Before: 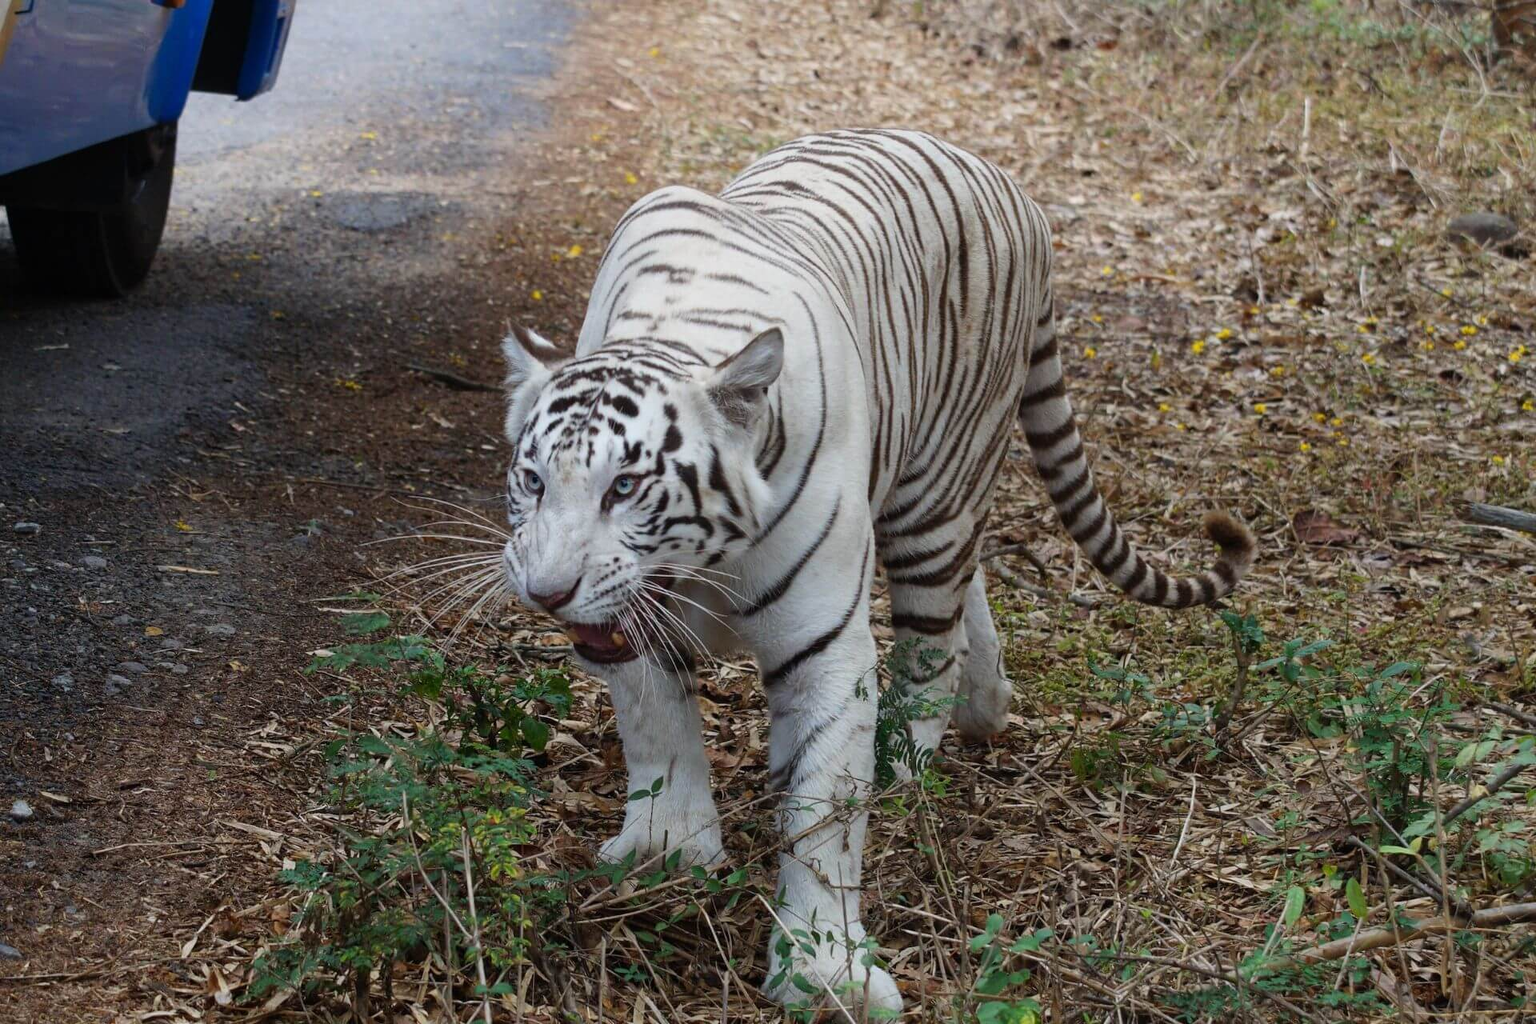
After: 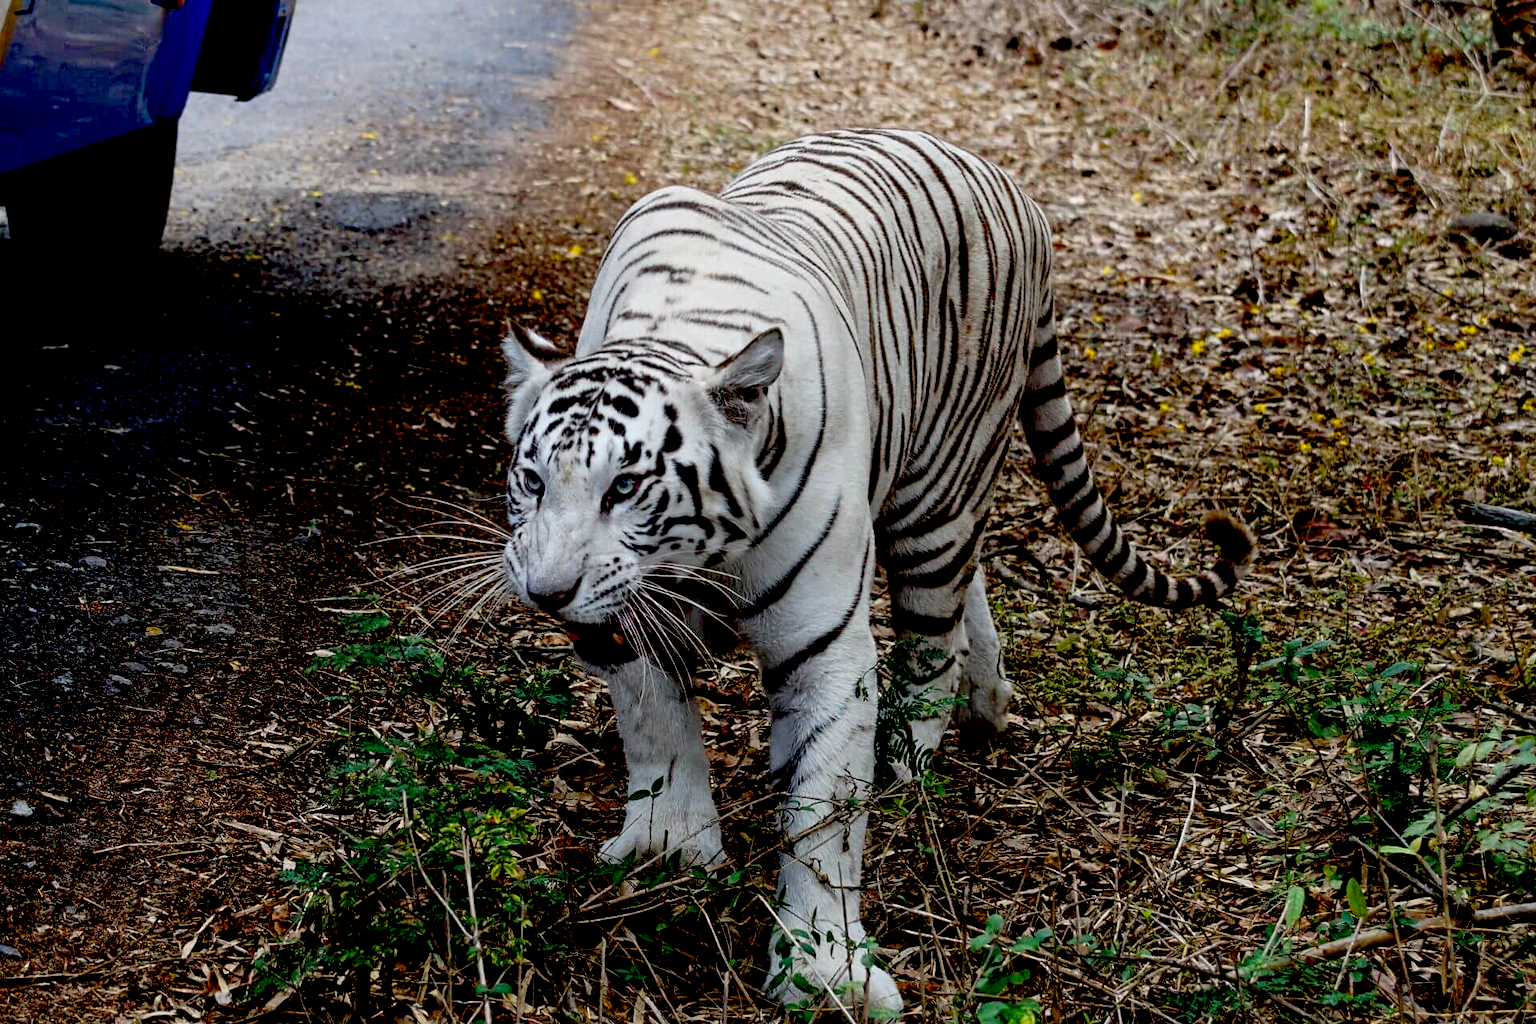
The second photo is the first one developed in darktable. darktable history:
exposure: black level correction 0.057, compensate highlight preservation false
contrast equalizer: y [[0.509, 0.514, 0.523, 0.542, 0.578, 0.603], [0.5 ×6], [0.509, 0.514, 0.523, 0.542, 0.578, 0.603], [0.001, 0.002, 0.003, 0.005, 0.01, 0.013], [0.001, 0.002, 0.003, 0.005, 0.01, 0.013]]
